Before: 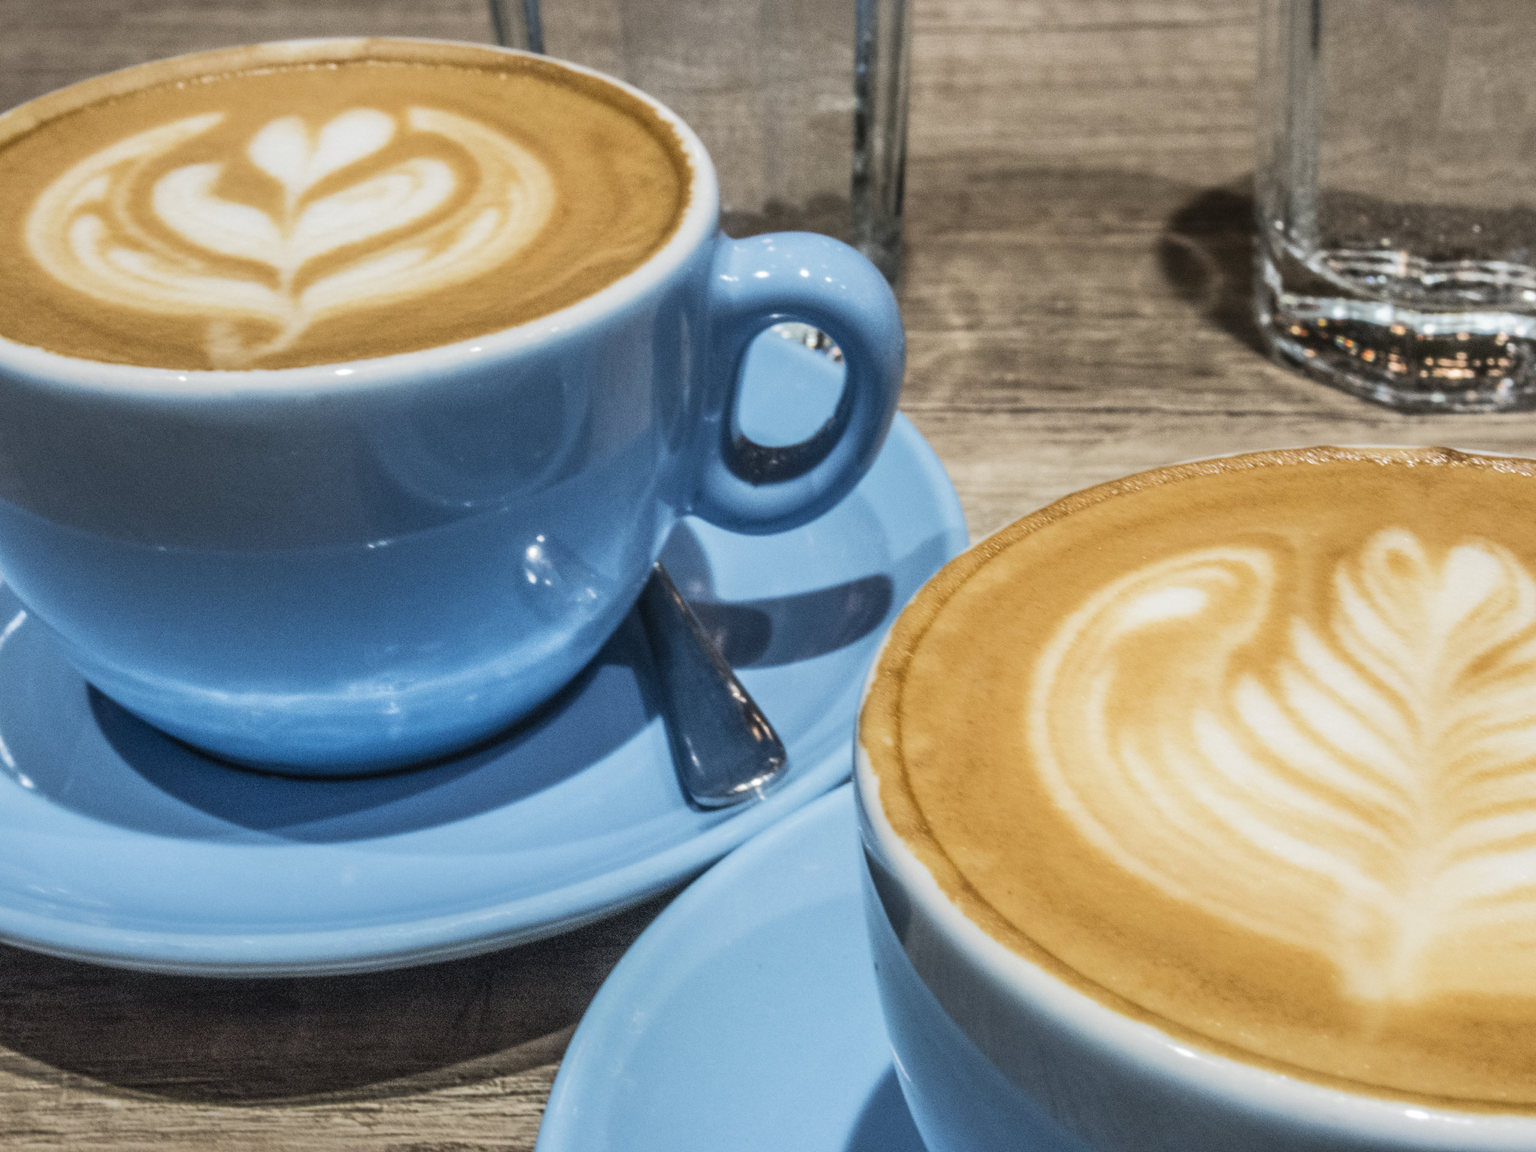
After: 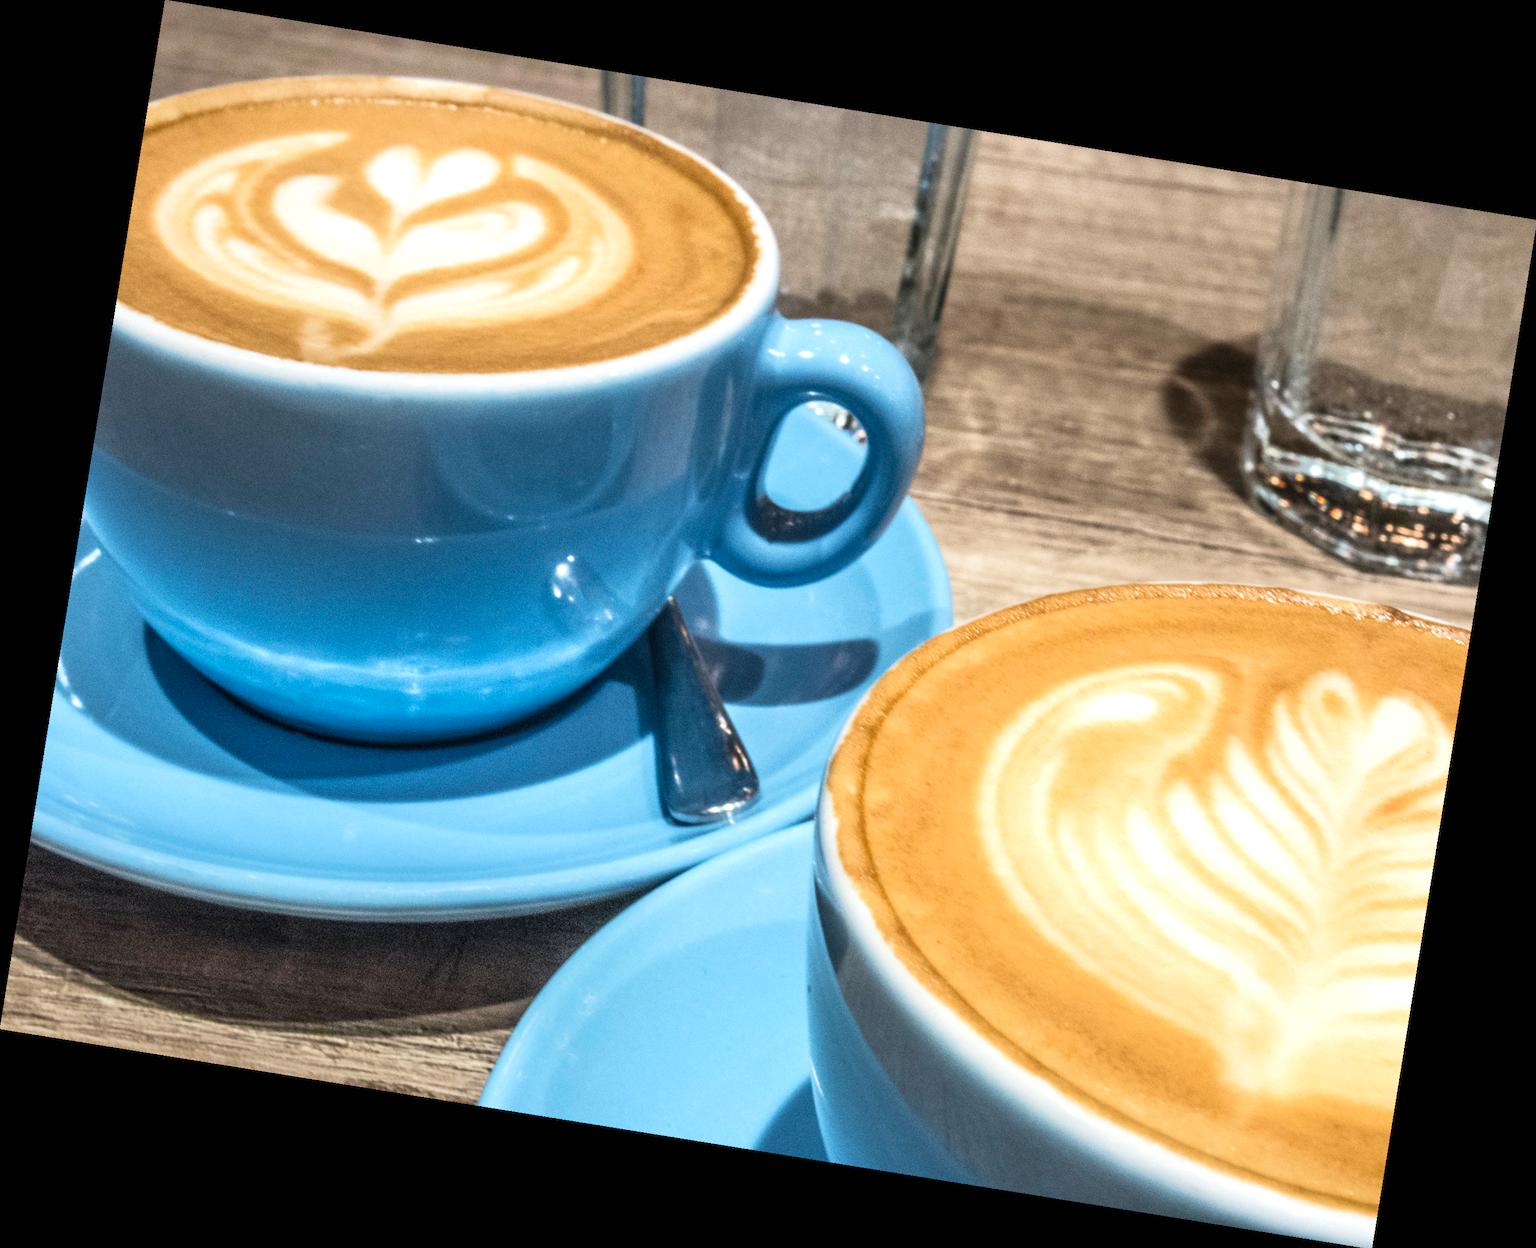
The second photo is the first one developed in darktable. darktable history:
rotate and perspective: rotation 9.12°, automatic cropping off
exposure: black level correction 0, exposure 0.5 EV, compensate exposure bias true, compensate highlight preservation false
